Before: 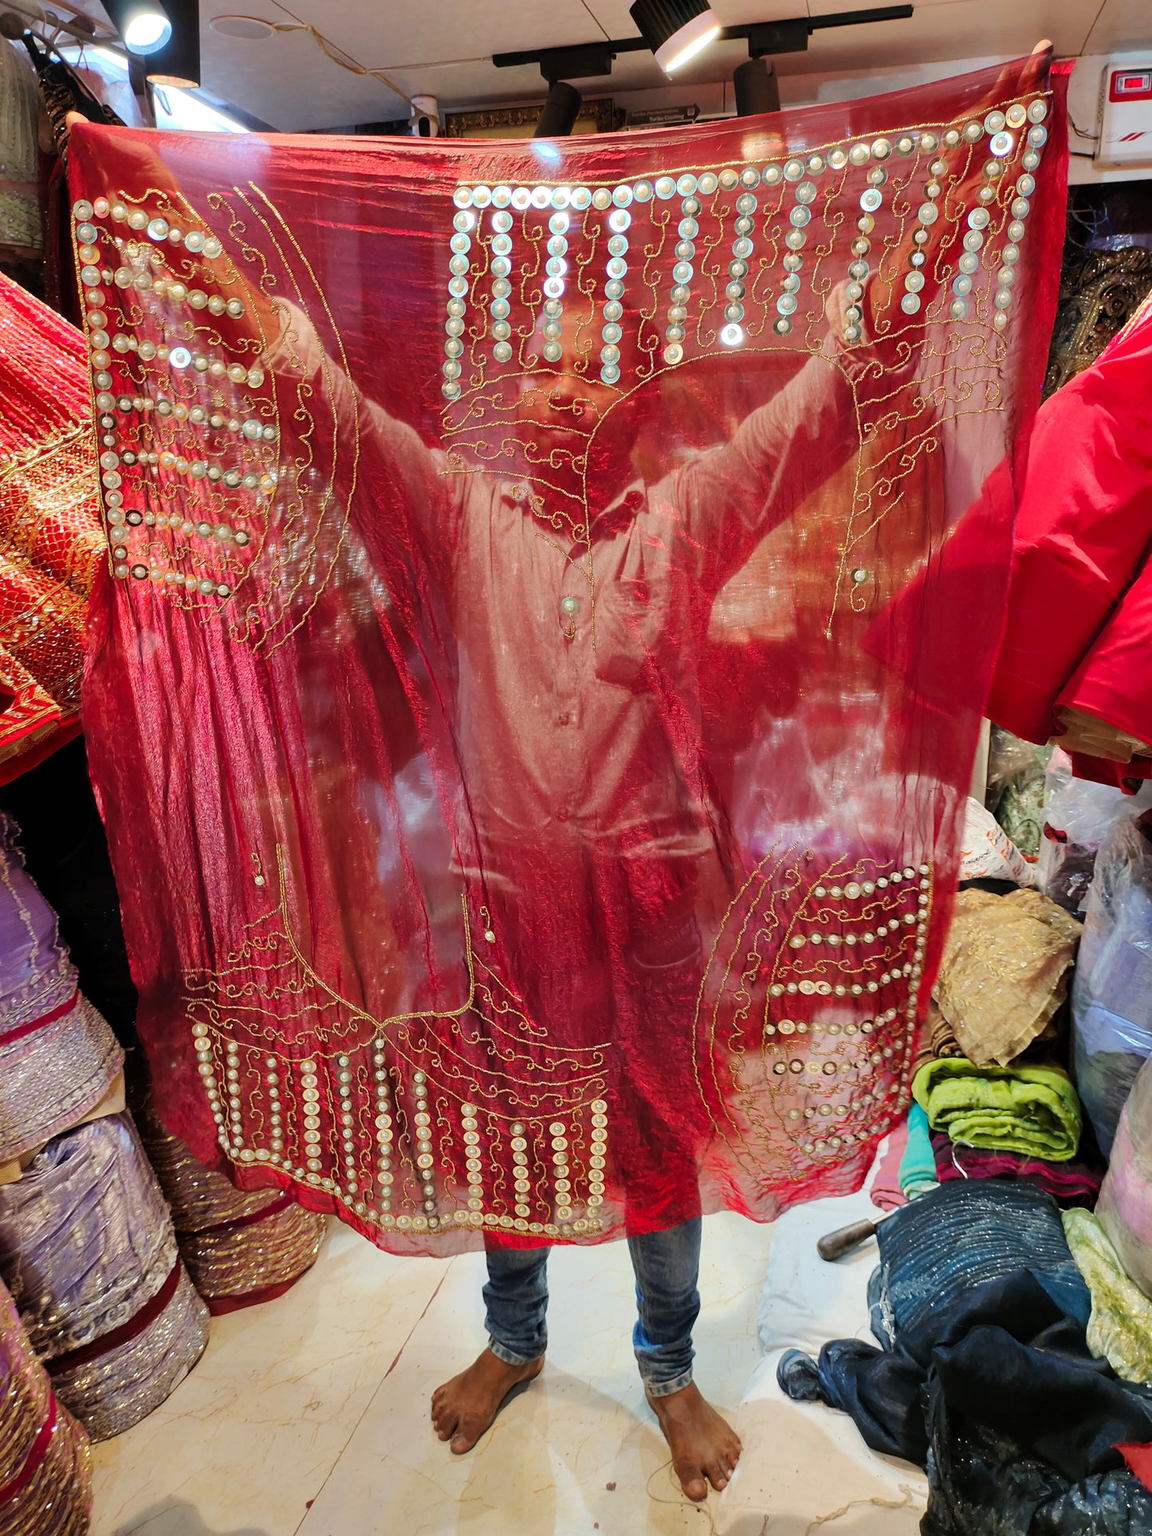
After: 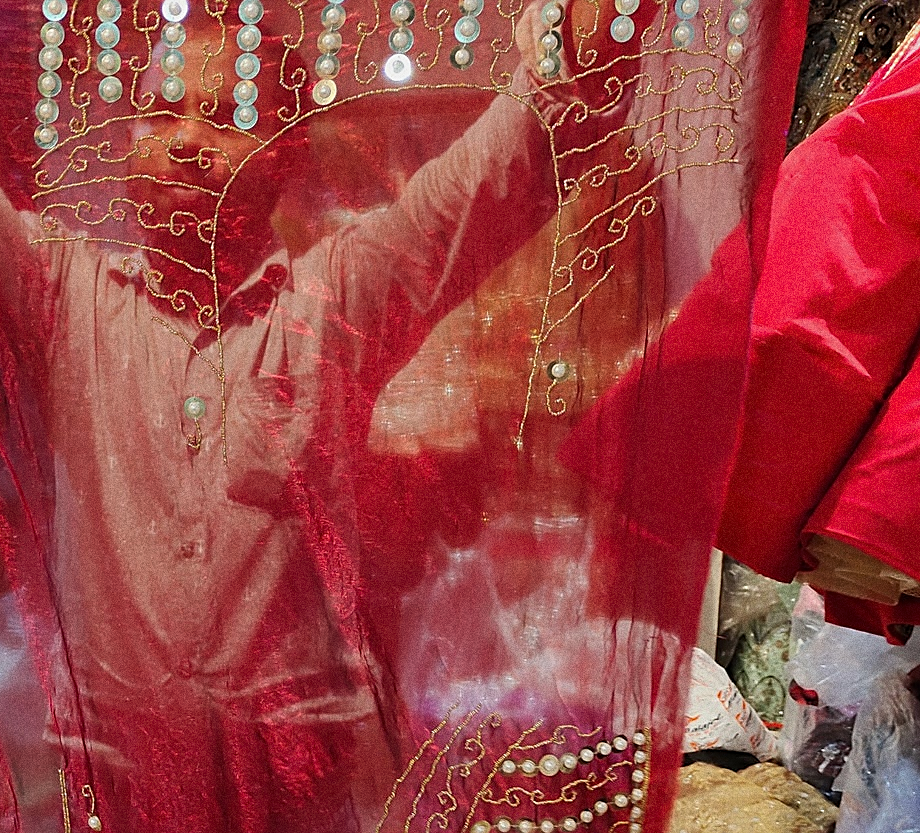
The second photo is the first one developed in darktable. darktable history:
crop: left 36.005%, top 18.293%, right 0.31%, bottom 38.444%
exposure: exposure -0.21 EV, compensate highlight preservation false
sharpen: on, module defaults
grain: coarseness 0.09 ISO, strength 40%
